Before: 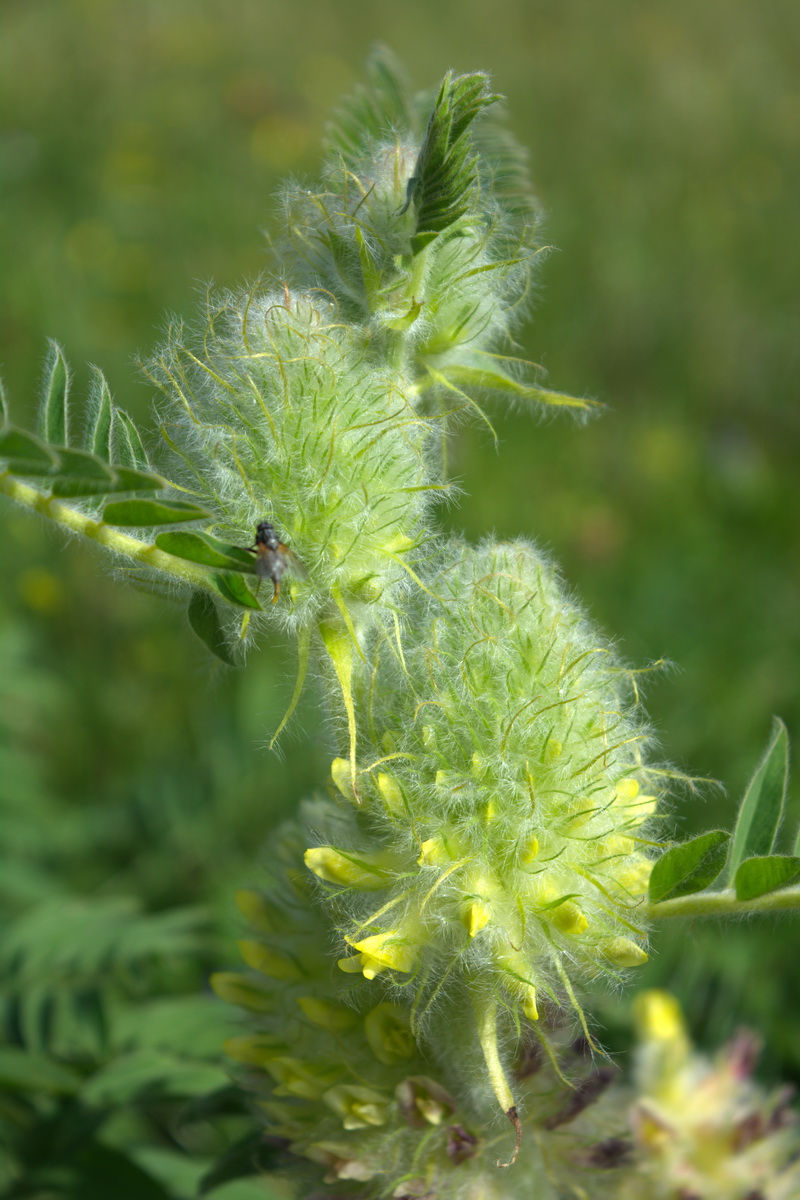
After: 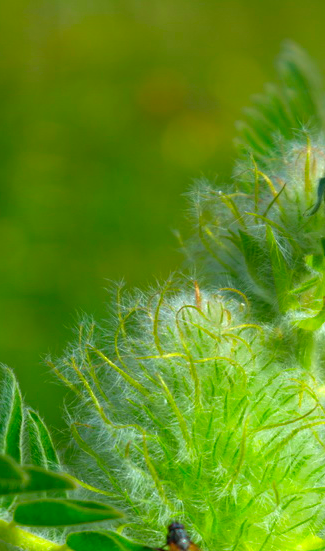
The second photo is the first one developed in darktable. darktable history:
crop and rotate: left 11.236%, top 0.076%, right 48.121%, bottom 53.98%
color correction: highlights b* 0.041, saturation 1.84
